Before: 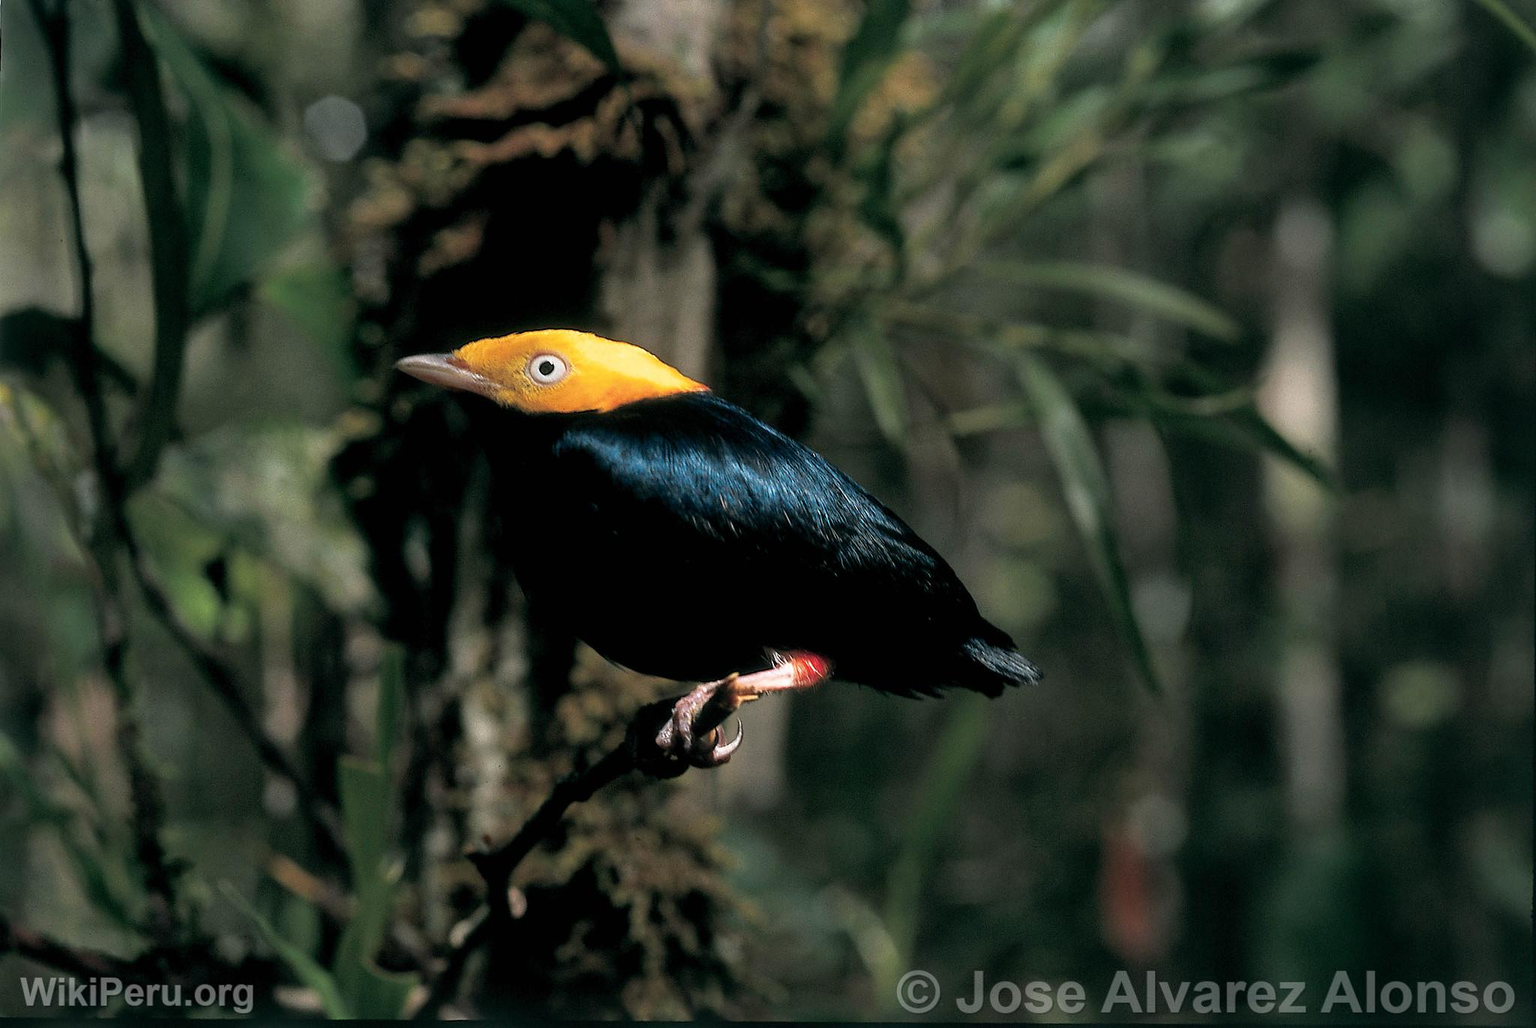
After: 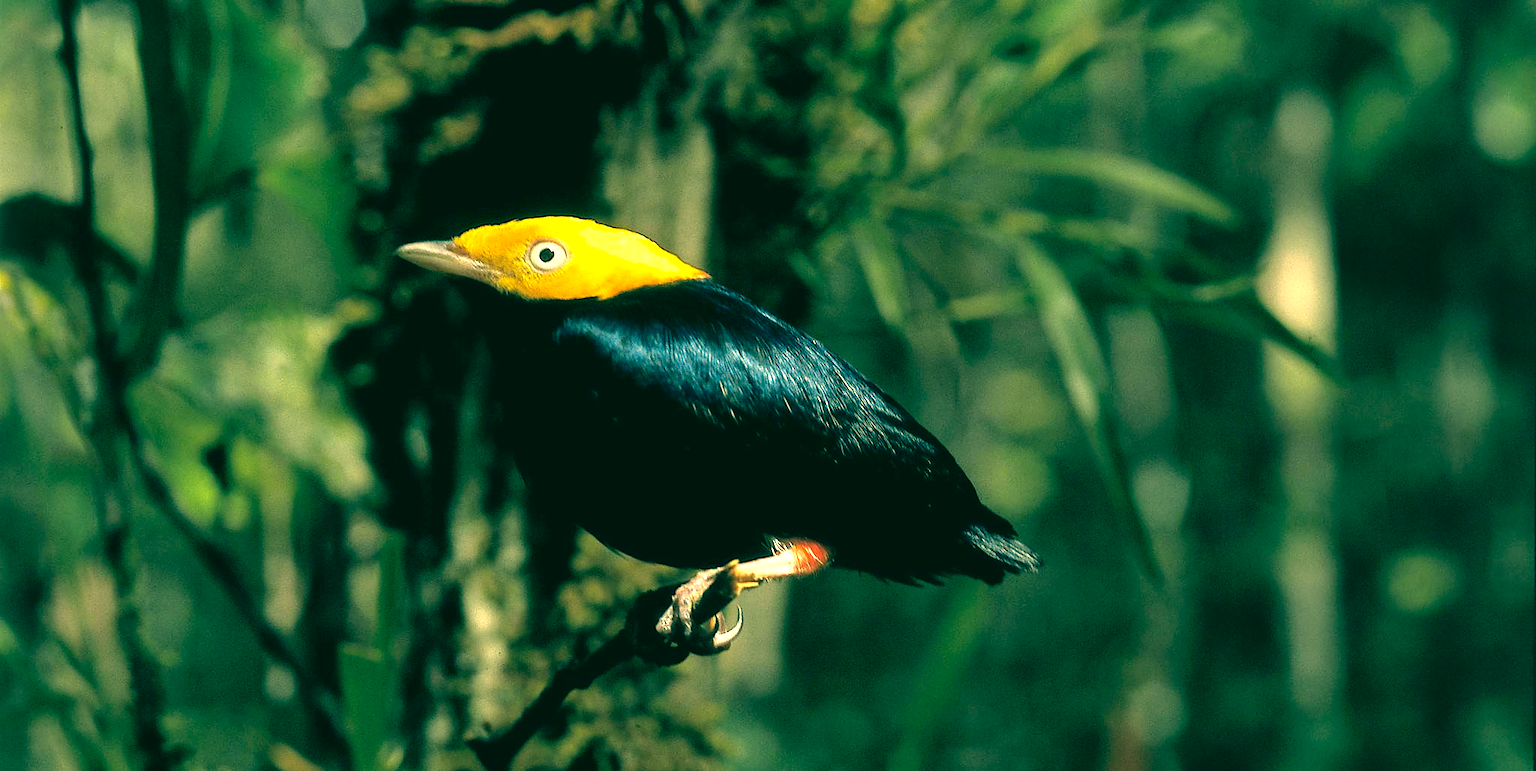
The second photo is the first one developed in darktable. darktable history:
color correction: highlights a* 1.9, highlights b* 33.9, shadows a* -36.53, shadows b* -5.43
exposure: black level correction 0, exposure 1.018 EV, compensate highlight preservation false
crop: top 11.019%, bottom 13.945%
